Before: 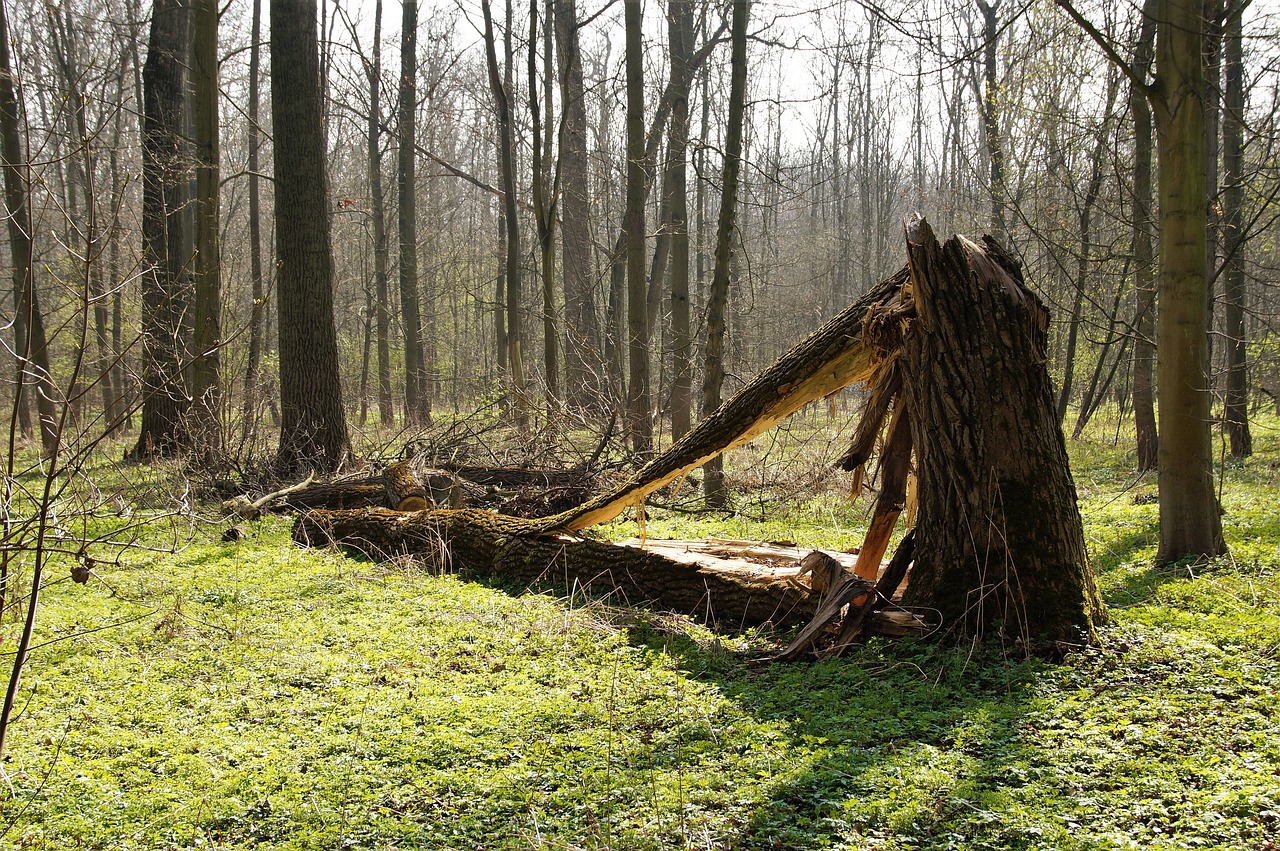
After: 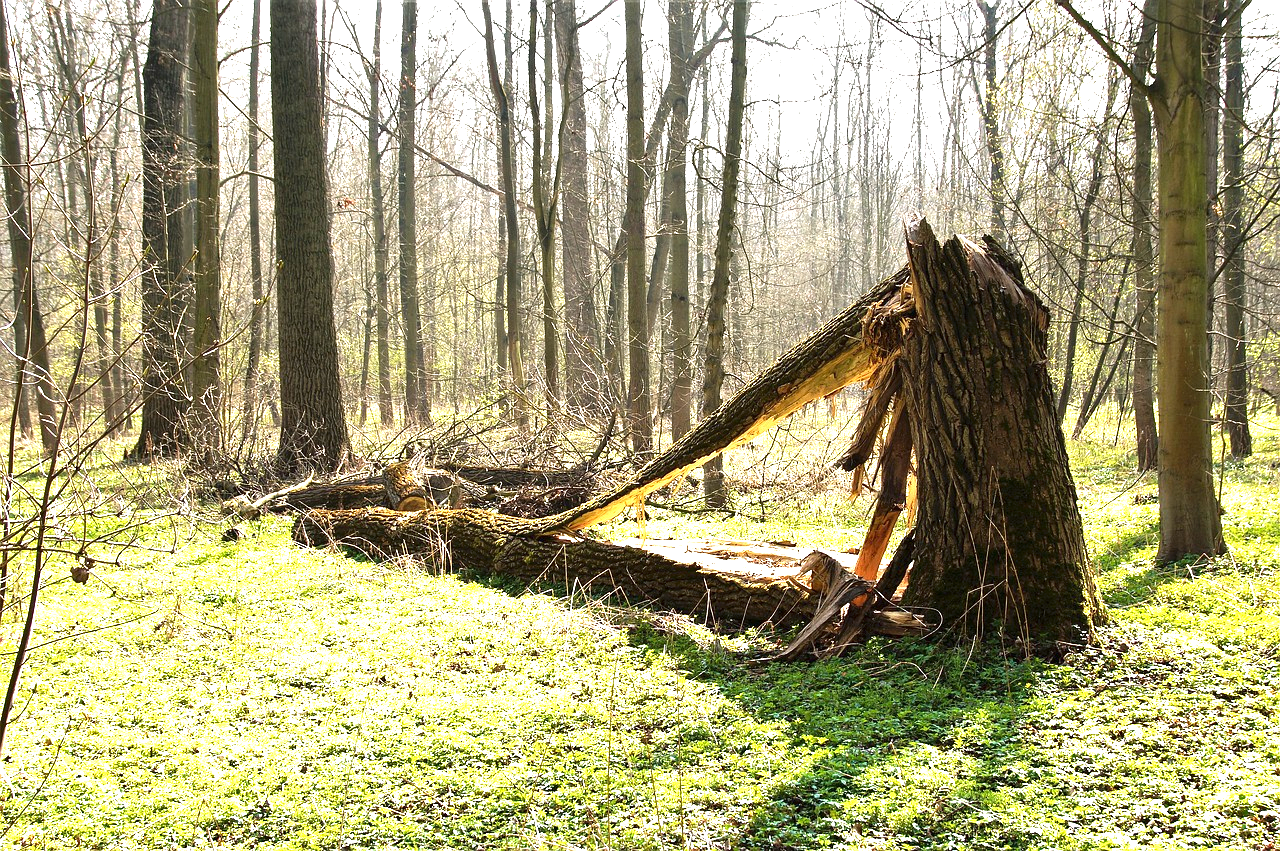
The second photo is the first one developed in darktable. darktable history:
contrast brightness saturation: brightness -0.09
exposure: black level correction 0, exposure 1.7 EV, compensate exposure bias true, compensate highlight preservation false
